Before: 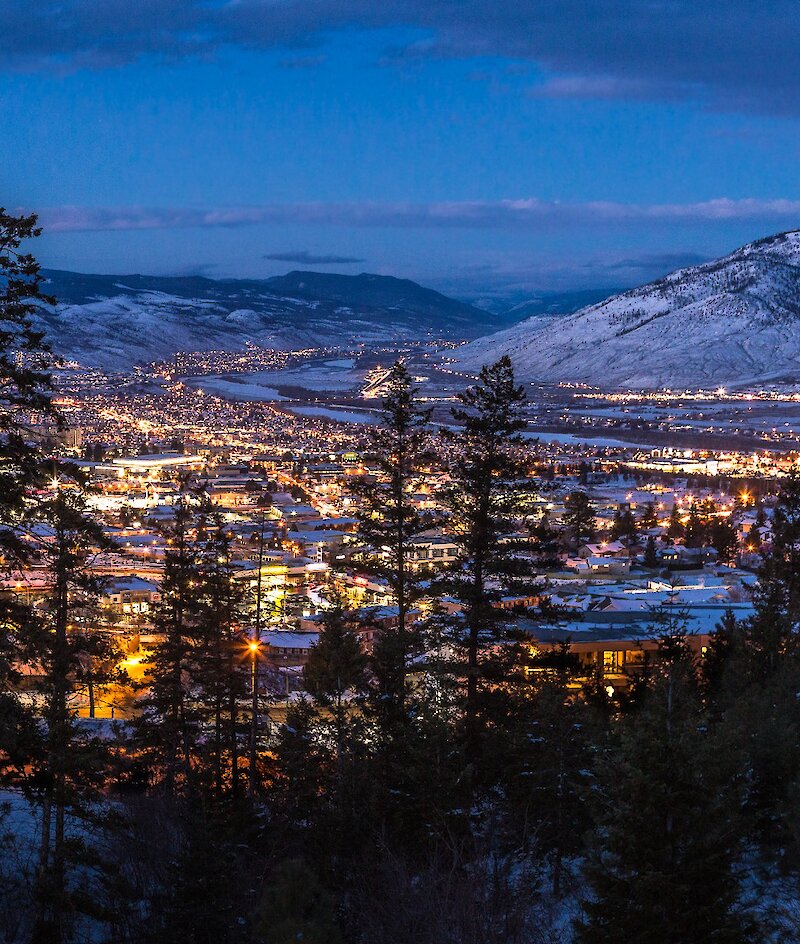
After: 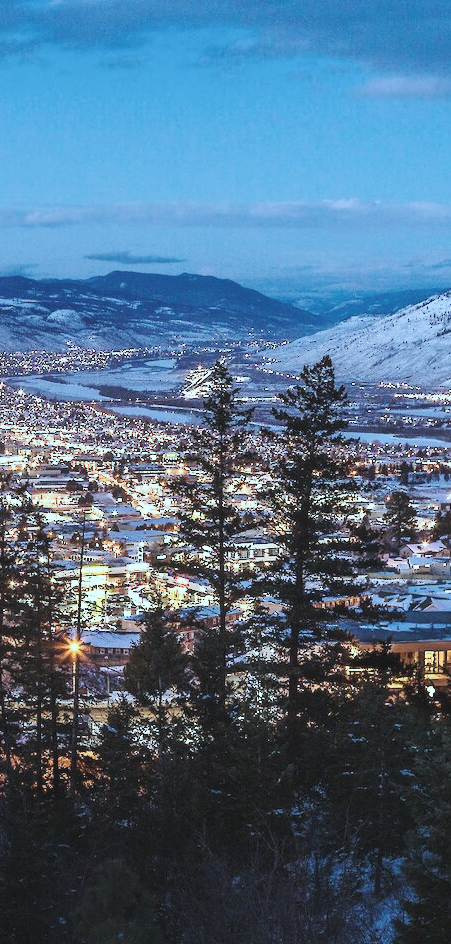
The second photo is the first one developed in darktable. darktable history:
crop and rotate: left 22.499%, right 21.006%
color correction: highlights a* -13.32, highlights b* -17.81, saturation 0.699
base curve: curves: ch0 [(0, 0.007) (0.028, 0.063) (0.121, 0.311) (0.46, 0.743) (0.859, 0.957) (1, 1)], preserve colors none
